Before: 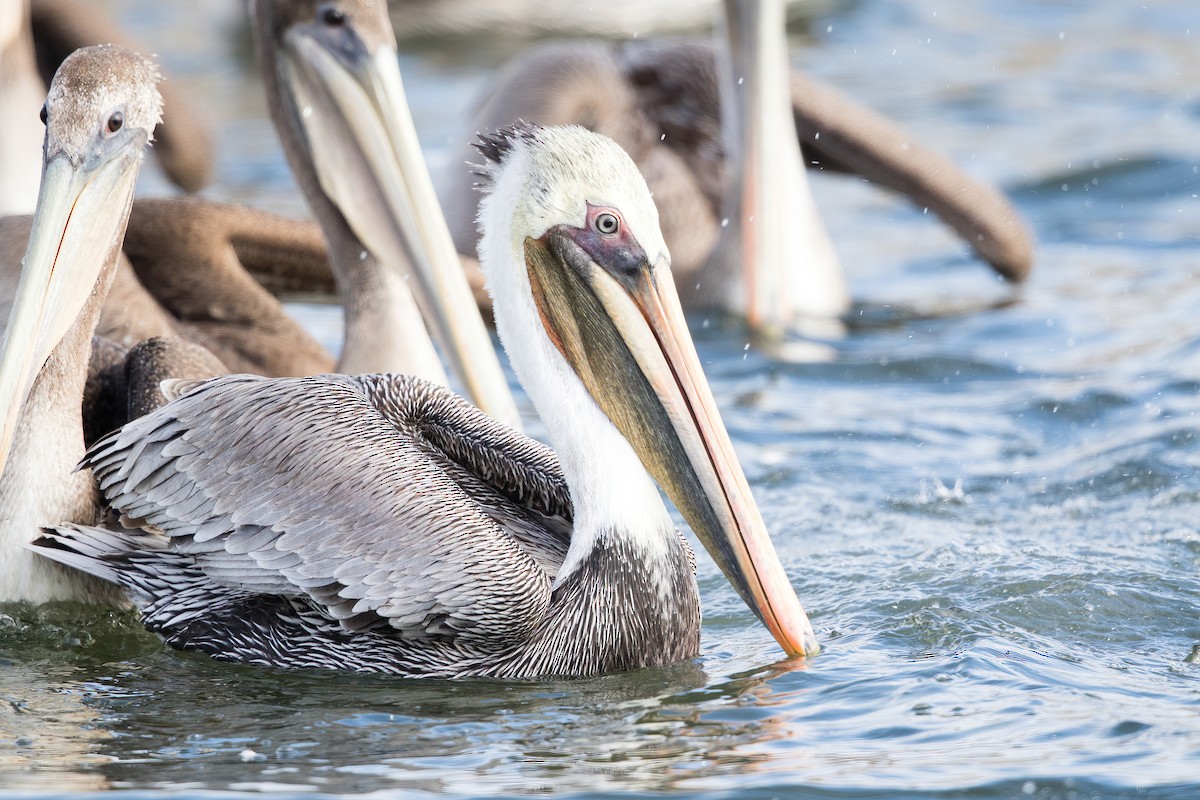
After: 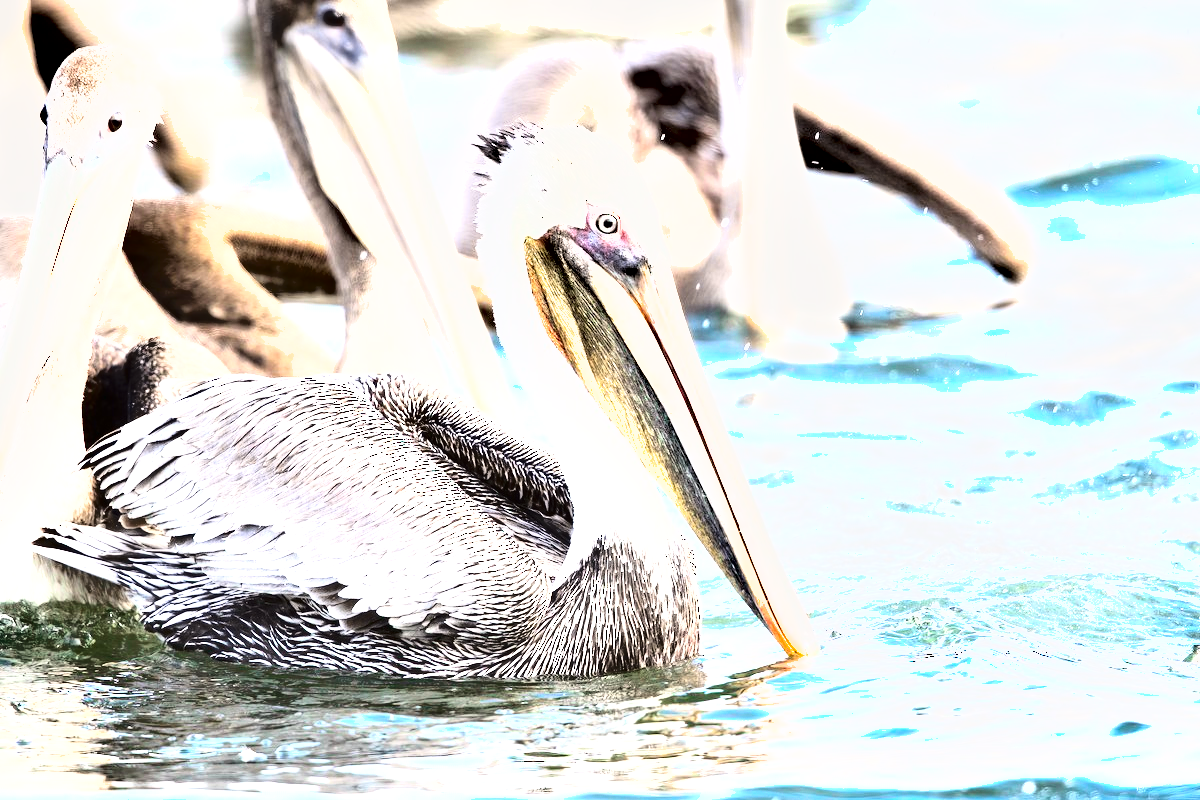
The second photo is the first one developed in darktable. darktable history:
tone curve: curves: ch0 [(0, 0.023) (0.1, 0.084) (0.184, 0.168) (0.45, 0.54) (0.57, 0.683) (0.722, 0.825) (0.877, 0.948) (1, 1)]; ch1 [(0, 0) (0.414, 0.395) (0.453, 0.437) (0.502, 0.509) (0.521, 0.519) (0.573, 0.568) (0.618, 0.61) (0.654, 0.642) (1, 1)]; ch2 [(0, 0) (0.421, 0.43) (0.45, 0.463) (0.492, 0.504) (0.511, 0.519) (0.557, 0.557) (0.602, 0.605) (1, 1)], color space Lab, independent channels, preserve colors none
exposure: black level correction 0, exposure 1.625 EV, compensate exposure bias true, compensate highlight preservation false
shadows and highlights: soften with gaussian
